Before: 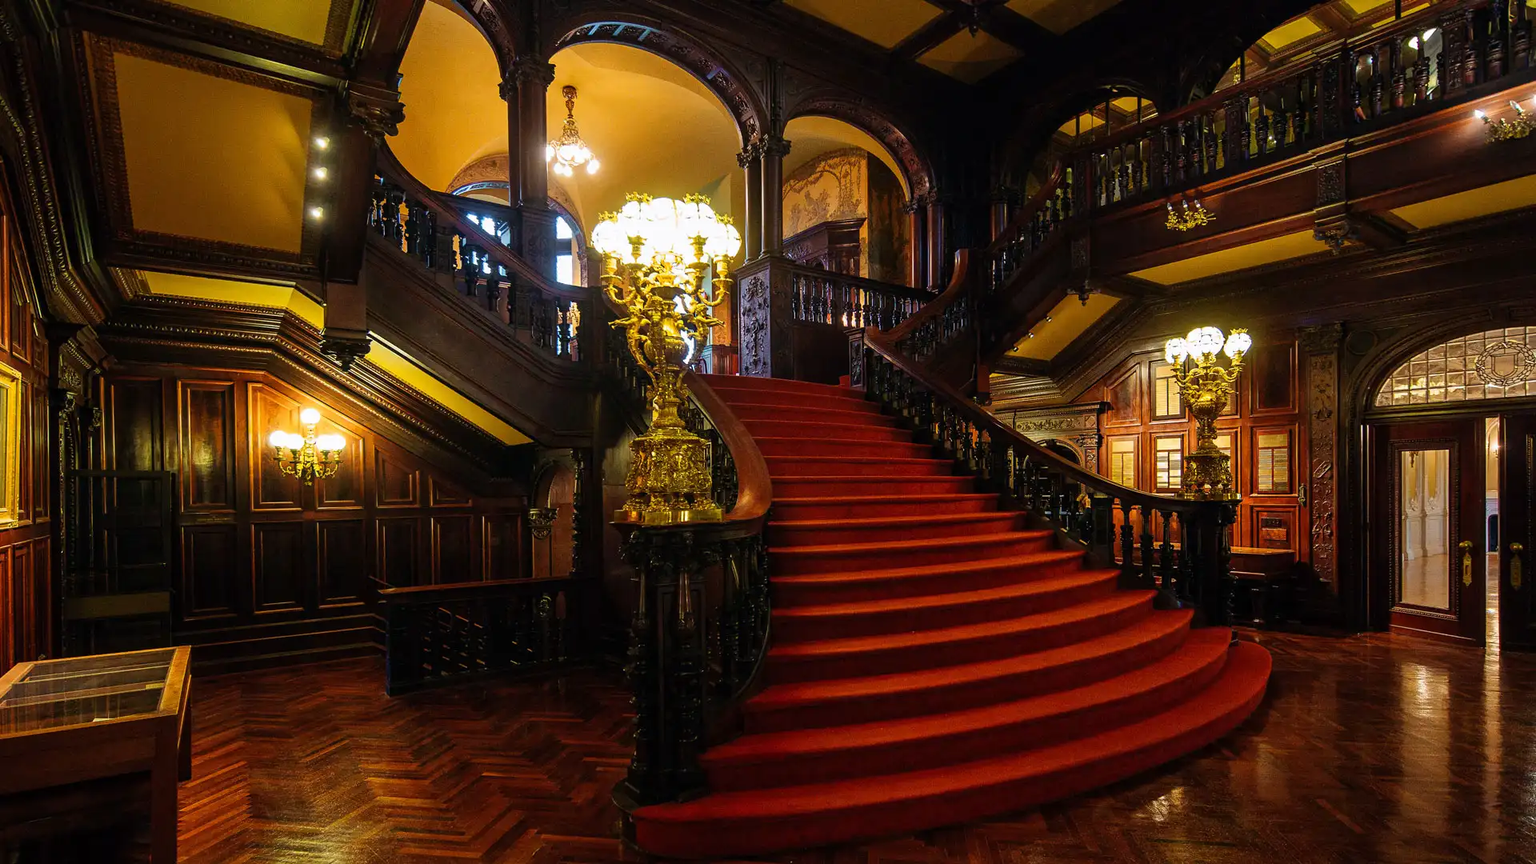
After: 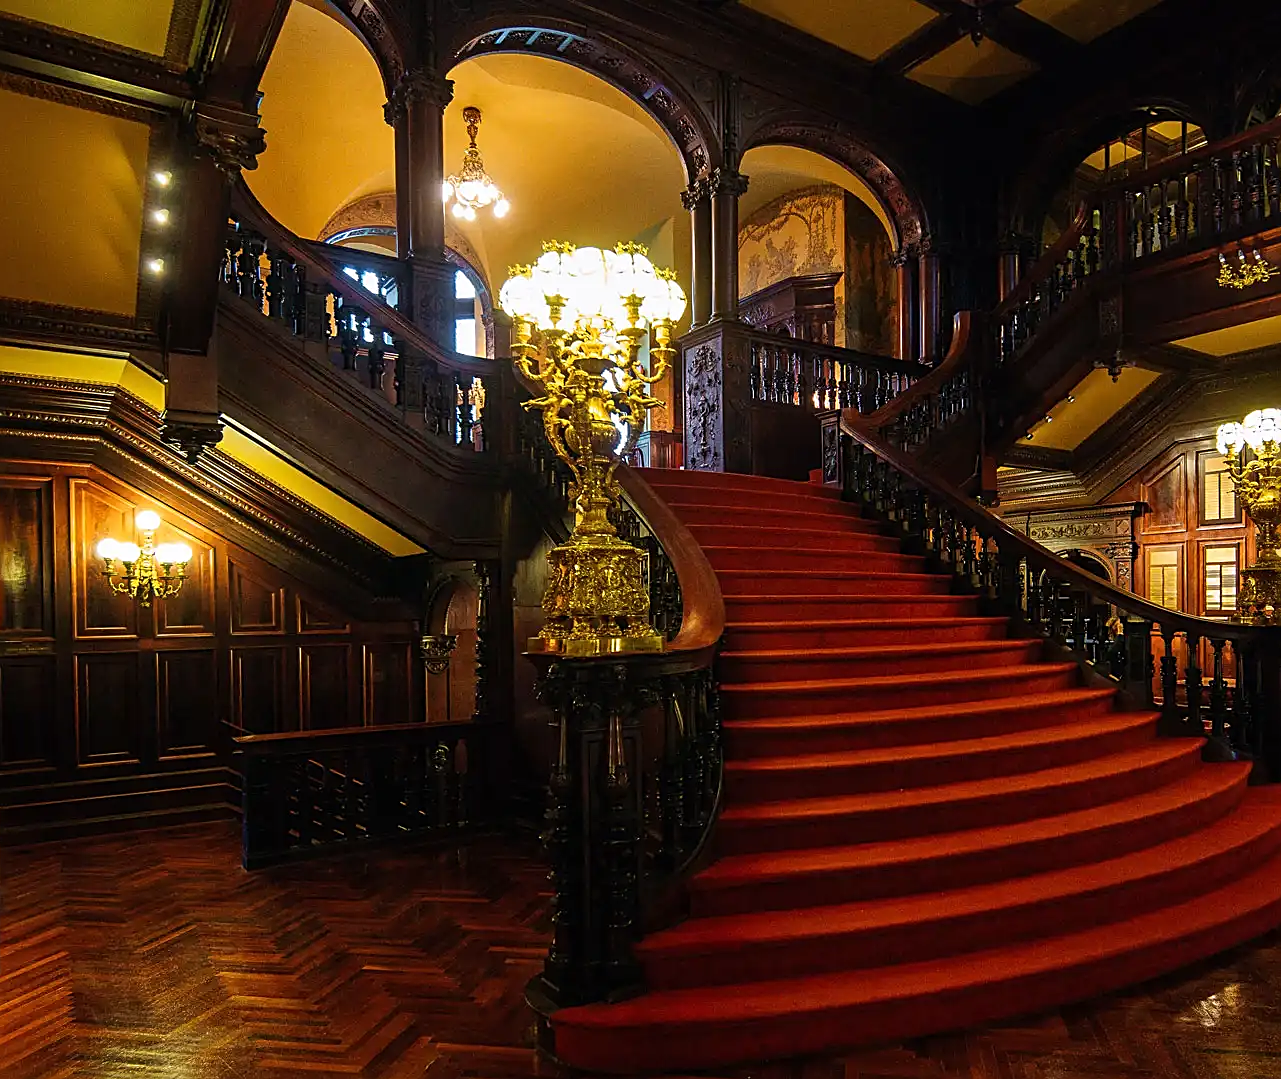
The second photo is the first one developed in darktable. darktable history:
crop and rotate: left 12.502%, right 20.755%
tone equalizer: on, module defaults
sharpen: on, module defaults
